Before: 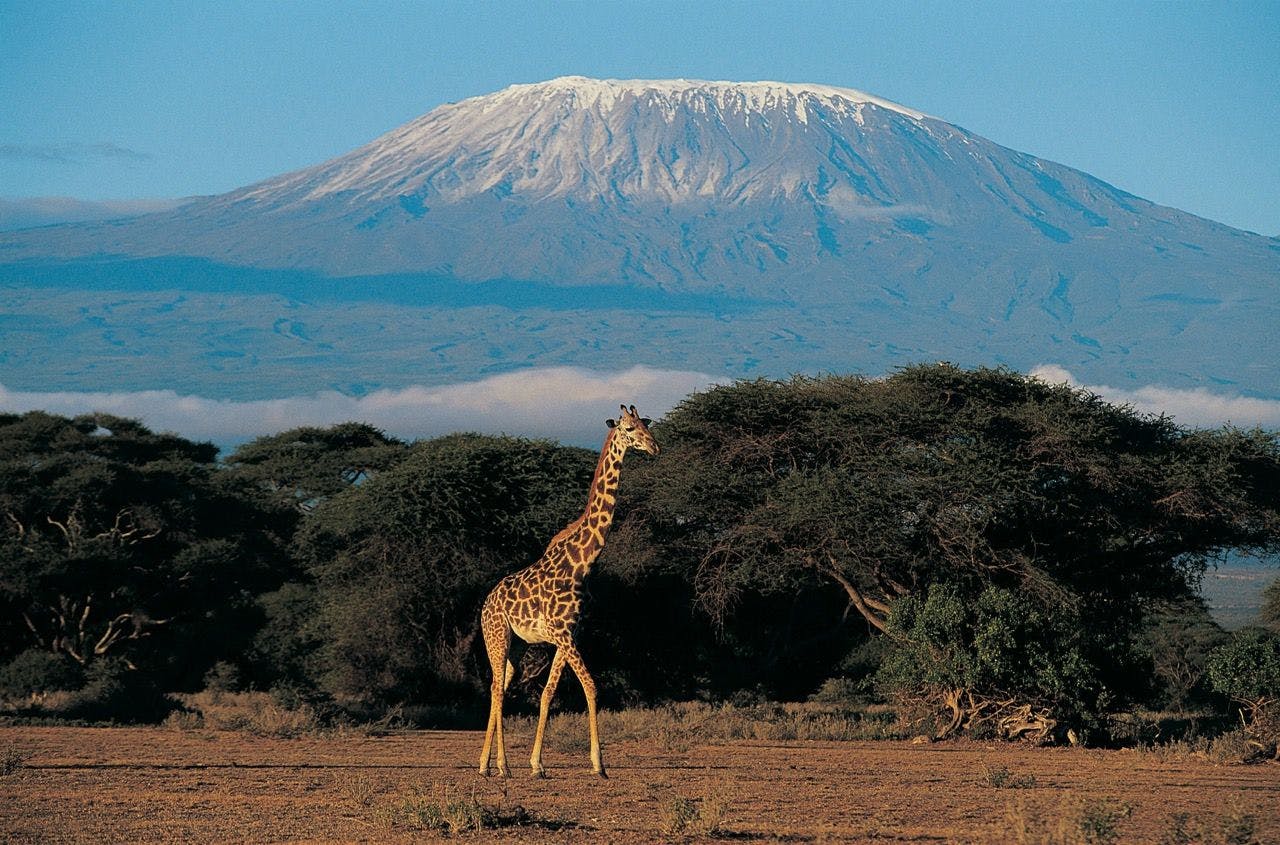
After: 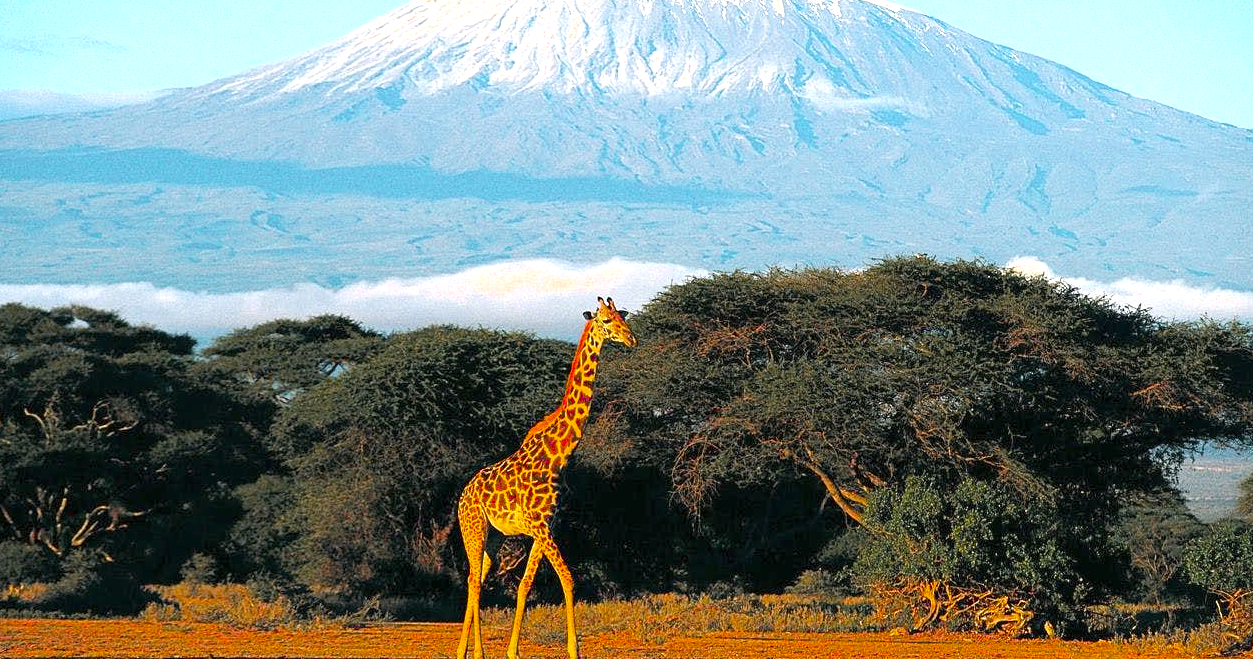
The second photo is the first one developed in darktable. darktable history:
color zones: curves: ch0 [(0, 0.48) (0.209, 0.398) (0.305, 0.332) (0.429, 0.493) (0.571, 0.5) (0.714, 0.5) (0.857, 0.5) (1, 0.48)]; ch1 [(0, 0.736) (0.143, 0.625) (0.225, 0.371) (0.429, 0.256) (0.571, 0.241) (0.714, 0.213) (0.857, 0.48) (1, 0.736)]; ch2 [(0, 0.448) (0.143, 0.498) (0.286, 0.5) (0.429, 0.5) (0.571, 0.5) (0.714, 0.5) (0.857, 0.5) (1, 0.448)]
crop and rotate: left 1.813%, top 12.954%, right 0.243%, bottom 8.941%
exposure: exposure 1.517 EV, compensate highlight preservation false
color balance rgb: power › luminance 3.119%, power › hue 232.7°, highlights gain › chroma 0.114%, highlights gain › hue 329.99°, linear chroma grading › global chroma 3.622%, perceptual saturation grading › global saturation 25.007%, global vibrance 50.782%
